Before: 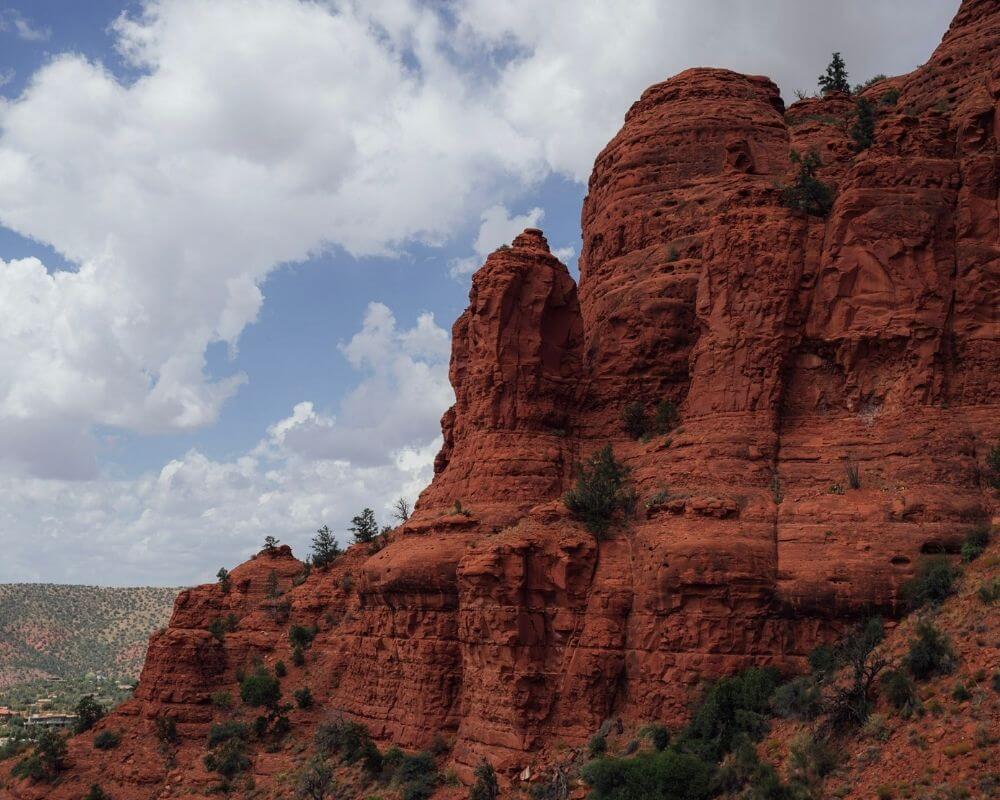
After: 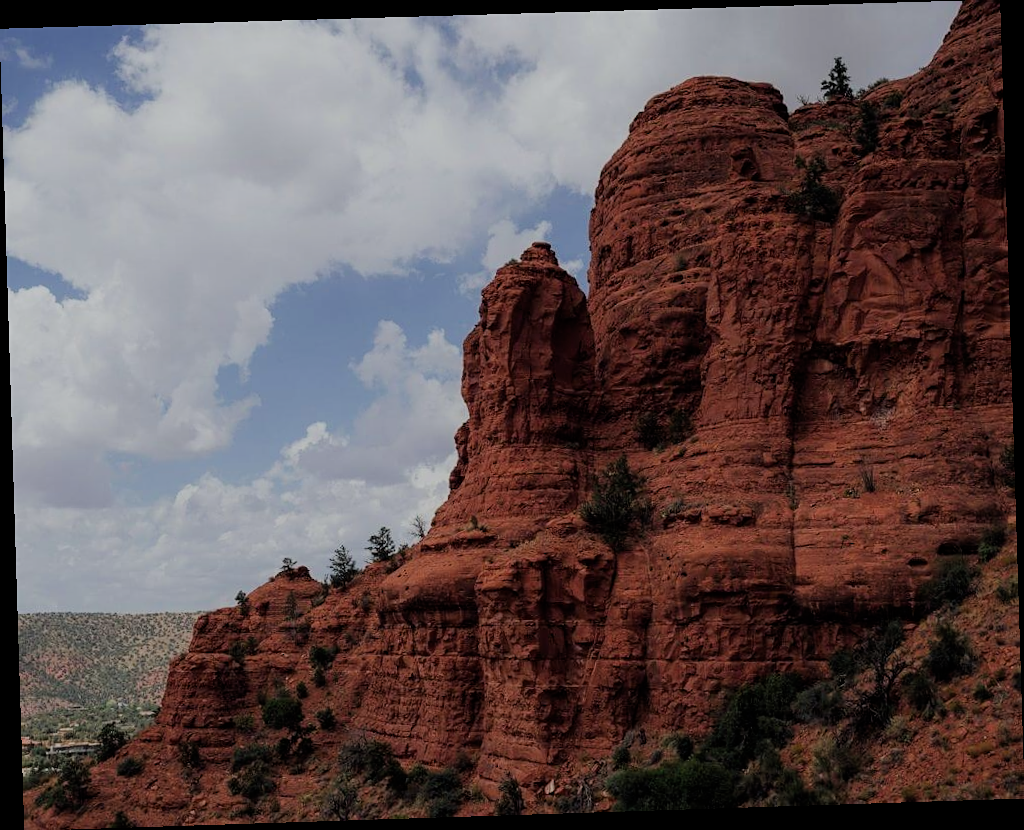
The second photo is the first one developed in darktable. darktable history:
exposure: exposure -0.242 EV, compensate highlight preservation false
tone equalizer: on, module defaults
filmic rgb: black relative exposure -7.65 EV, white relative exposure 4.56 EV, hardness 3.61
sharpen: amount 0.2
rotate and perspective: rotation -1.77°, lens shift (horizontal) 0.004, automatic cropping off
